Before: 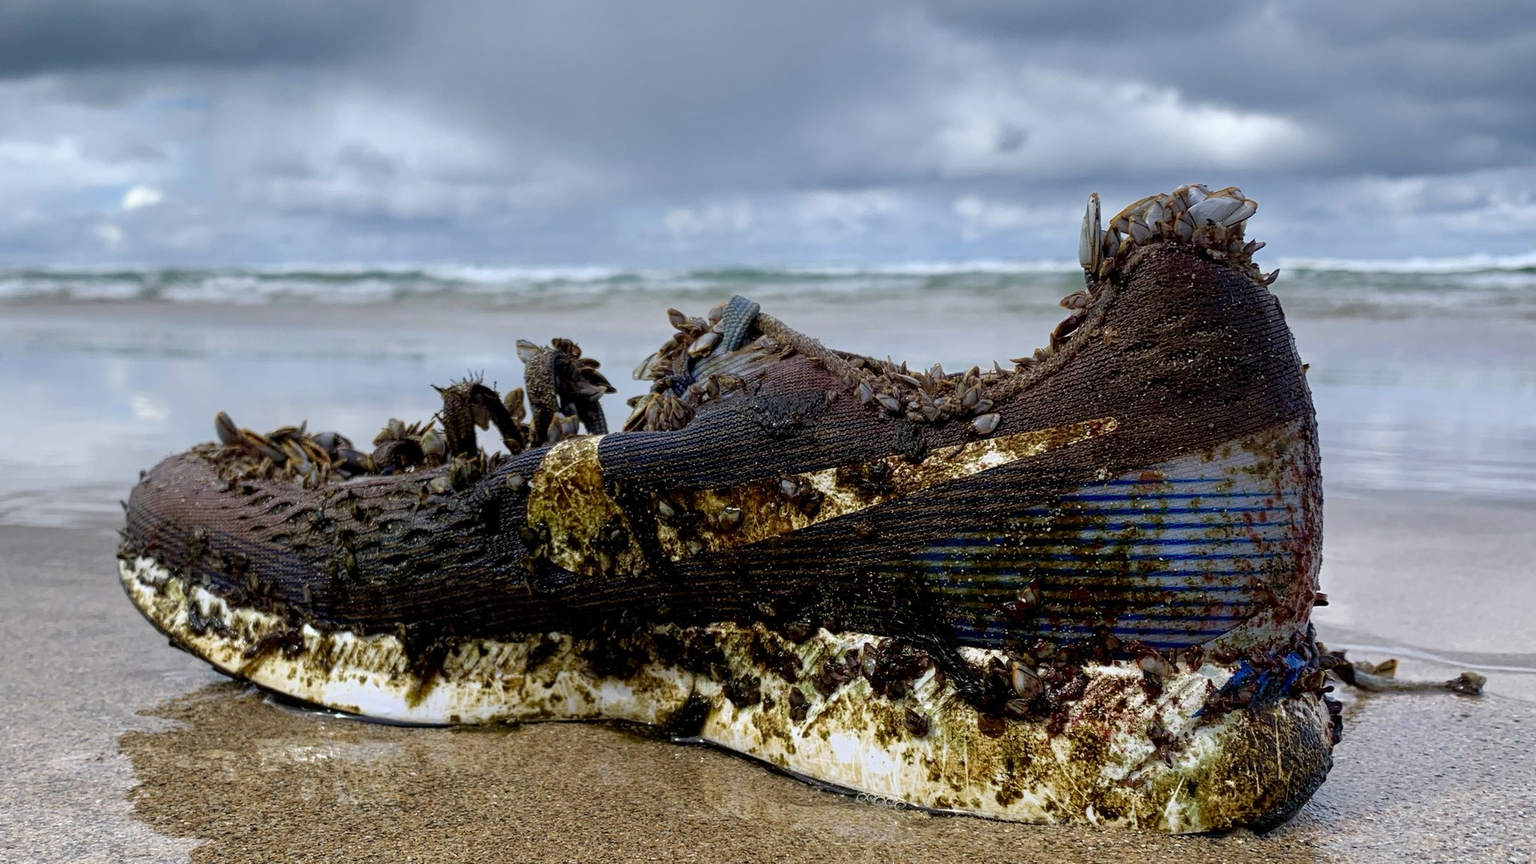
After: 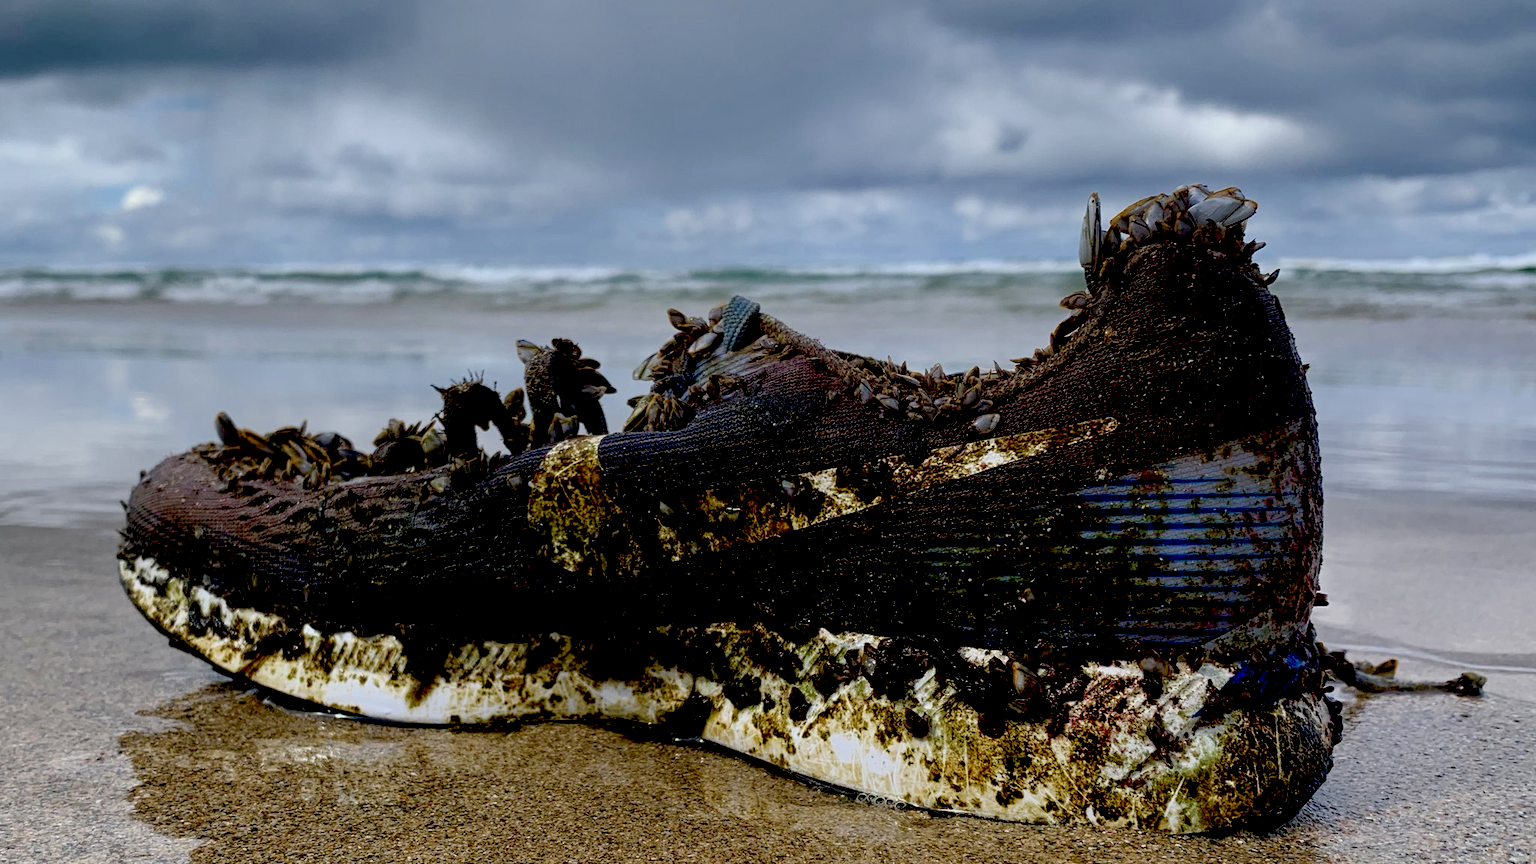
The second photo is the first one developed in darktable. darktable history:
exposure: black level correction 0.046, exposure -0.234 EV, compensate highlight preservation false
